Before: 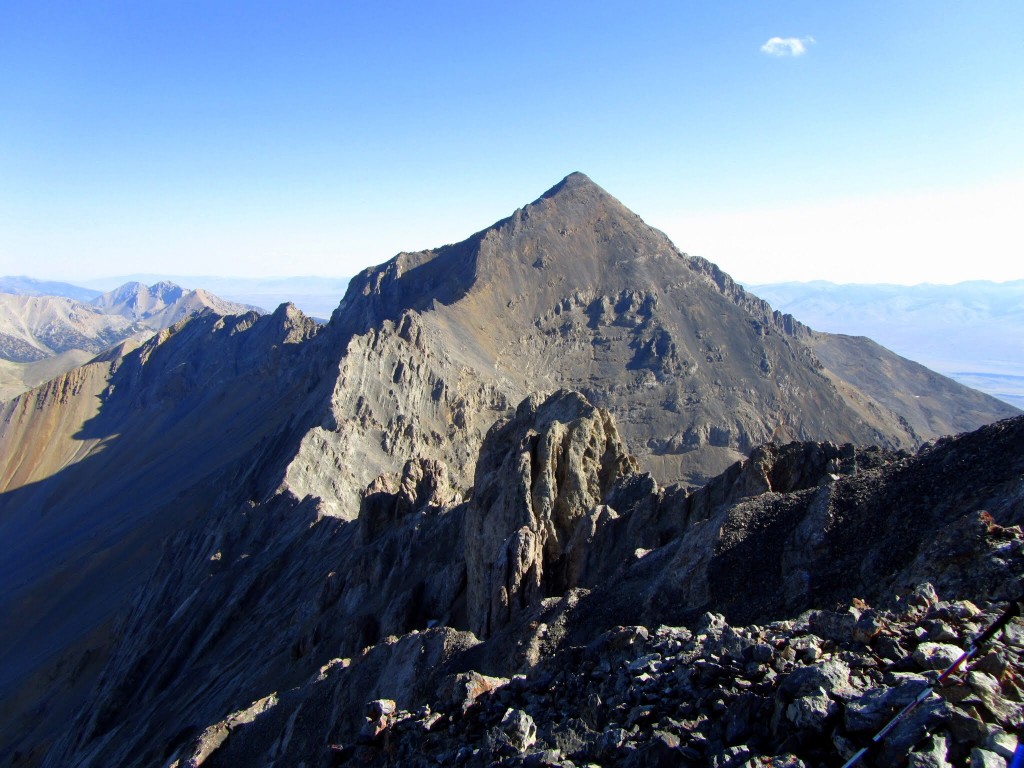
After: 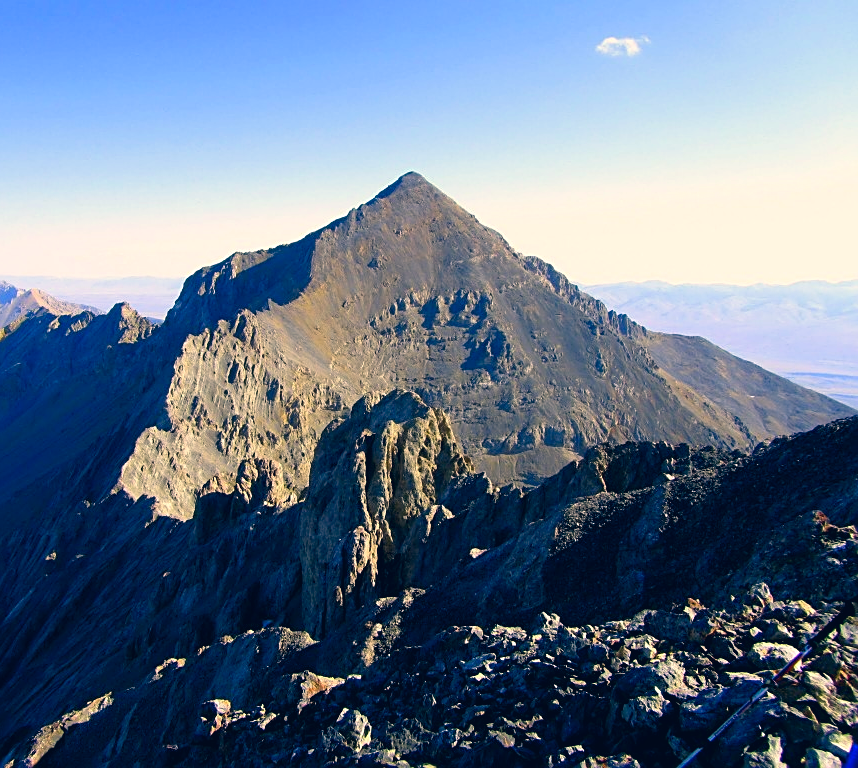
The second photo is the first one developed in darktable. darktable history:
color balance rgb: perceptual saturation grading › global saturation 25%, global vibrance 20%
color correction: highlights a* 10.32, highlights b* 14.66, shadows a* -9.59, shadows b* -15.02
crop: left 16.145%
sharpen: on, module defaults
